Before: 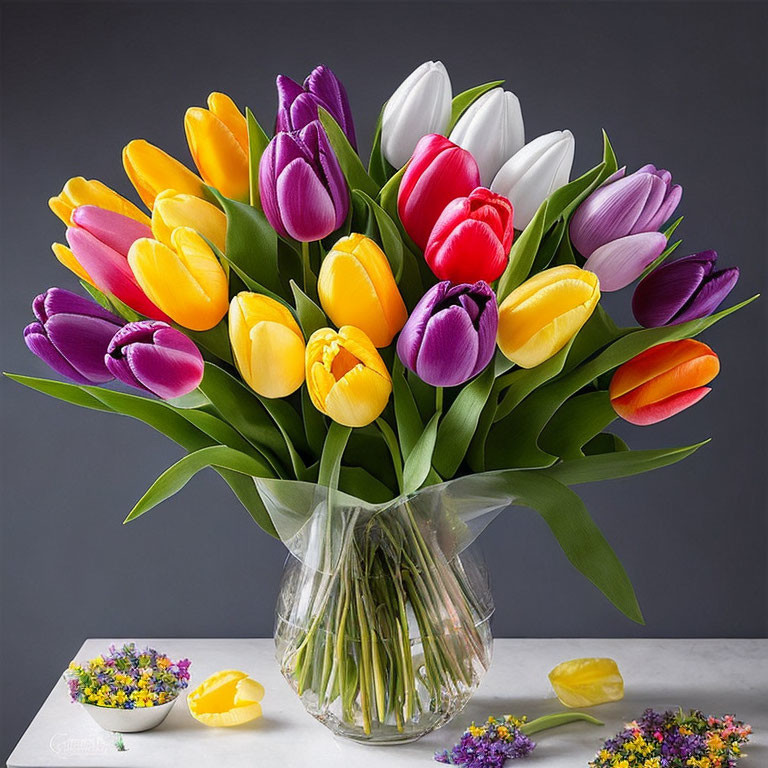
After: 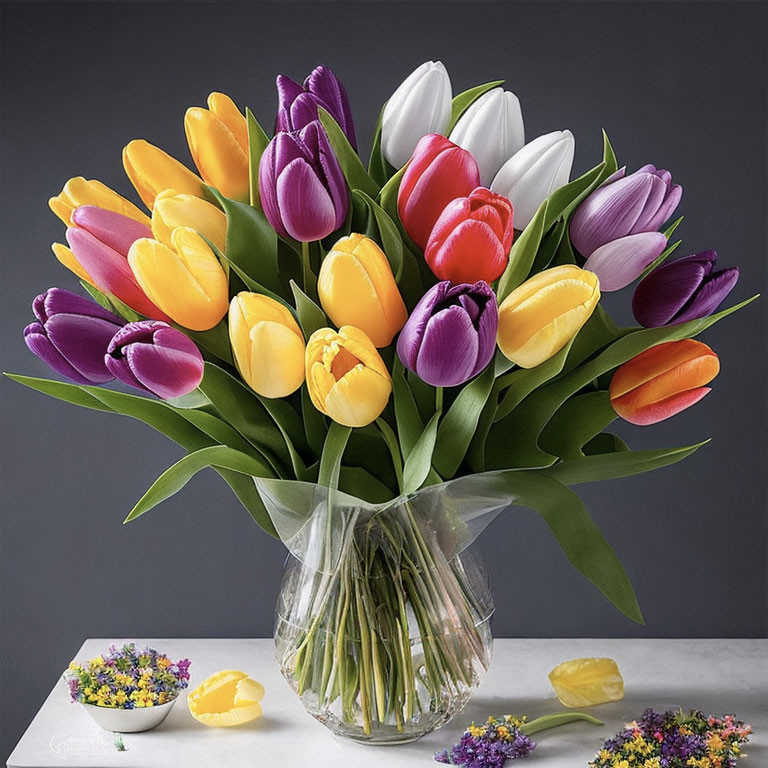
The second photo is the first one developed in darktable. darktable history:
contrast brightness saturation: contrast 0.063, brightness -0.011, saturation -0.227
